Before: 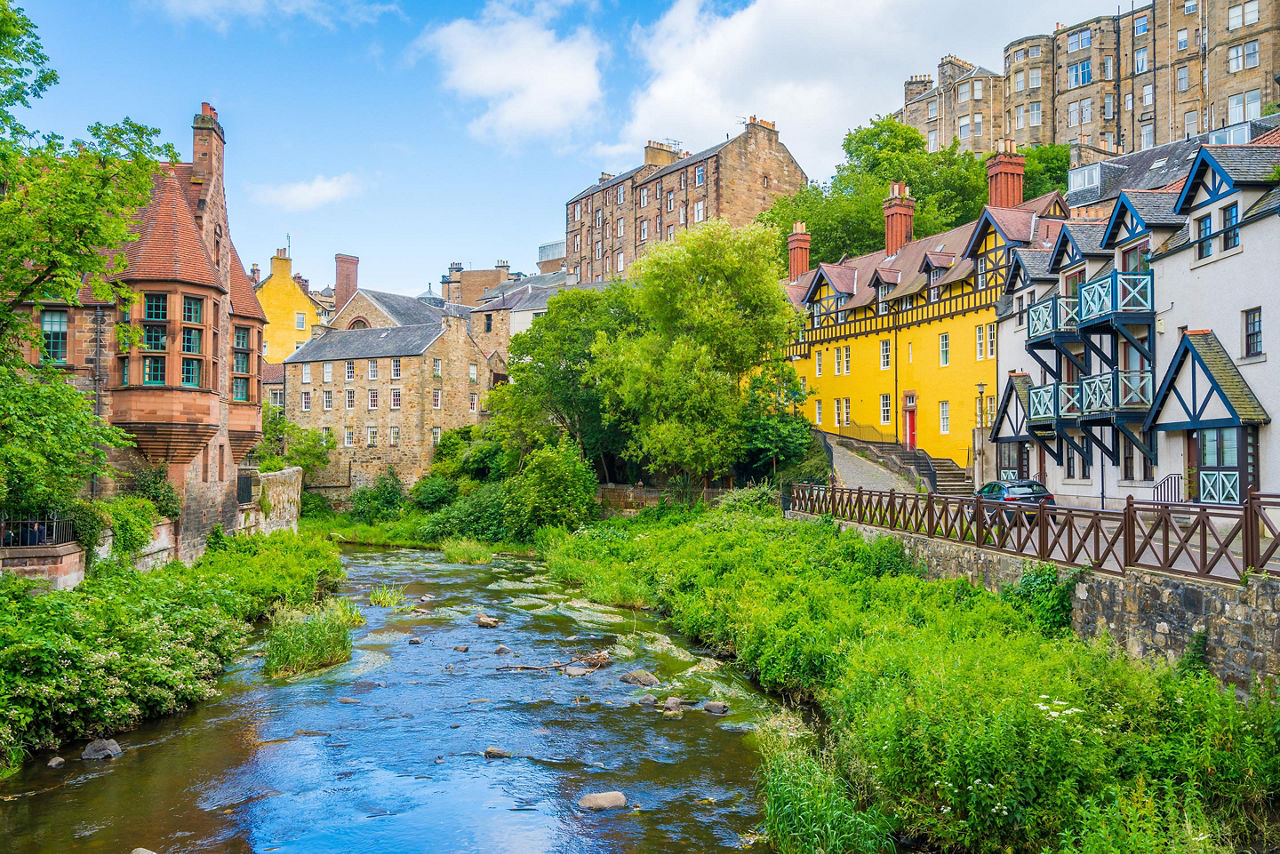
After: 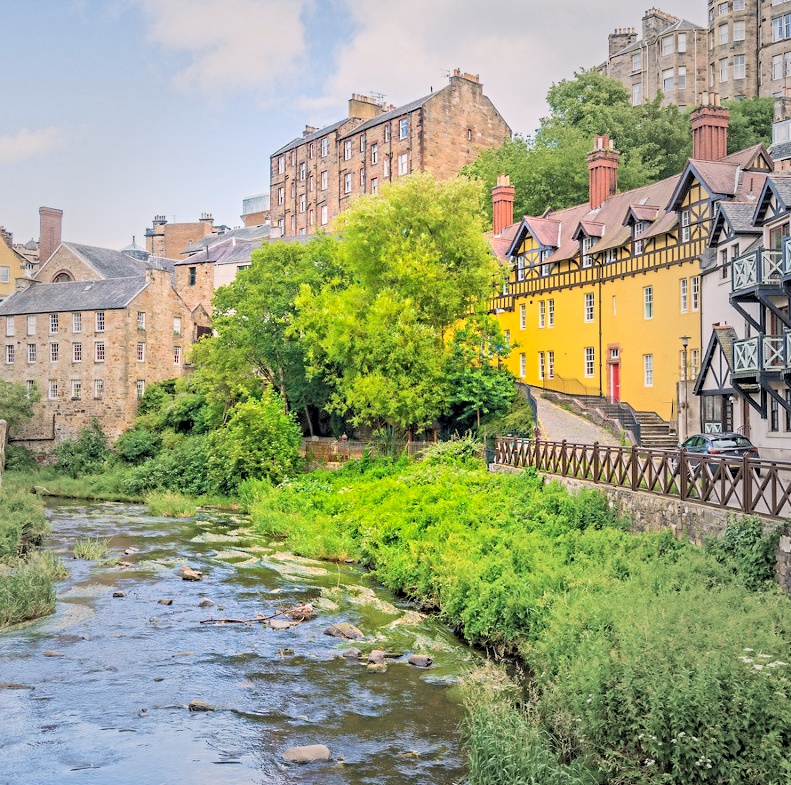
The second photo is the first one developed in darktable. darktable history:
vignetting: fall-off start 32.86%, fall-off radius 64.88%, brightness -0.292, center (0, 0.004), width/height ratio 0.951
crop and rotate: left 23.155%, top 5.63%, right 14.979%, bottom 2.335%
contrast brightness saturation: contrast 0.098, brightness 0.319, saturation 0.149
tone equalizer: on, module defaults
exposure: black level correction 0.001, exposure 0.017 EV, compensate exposure bias true, compensate highlight preservation false
color correction: highlights a* 7.41, highlights b* 4.01
contrast equalizer: y [[0.5, 0.5, 0.501, 0.63, 0.504, 0.5], [0.5 ×6], [0.5 ×6], [0 ×6], [0 ×6]]
